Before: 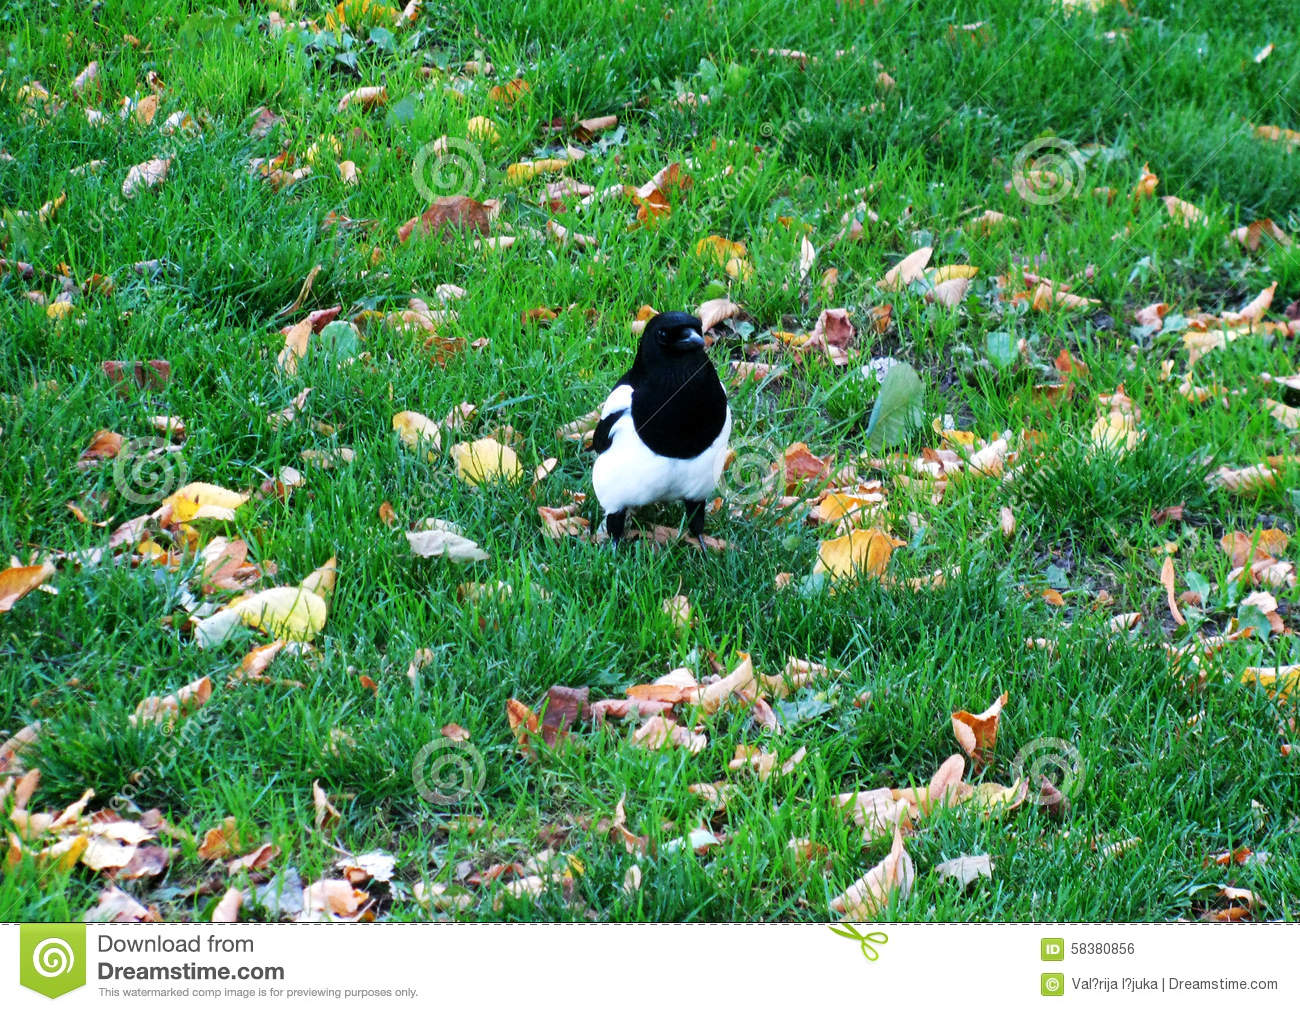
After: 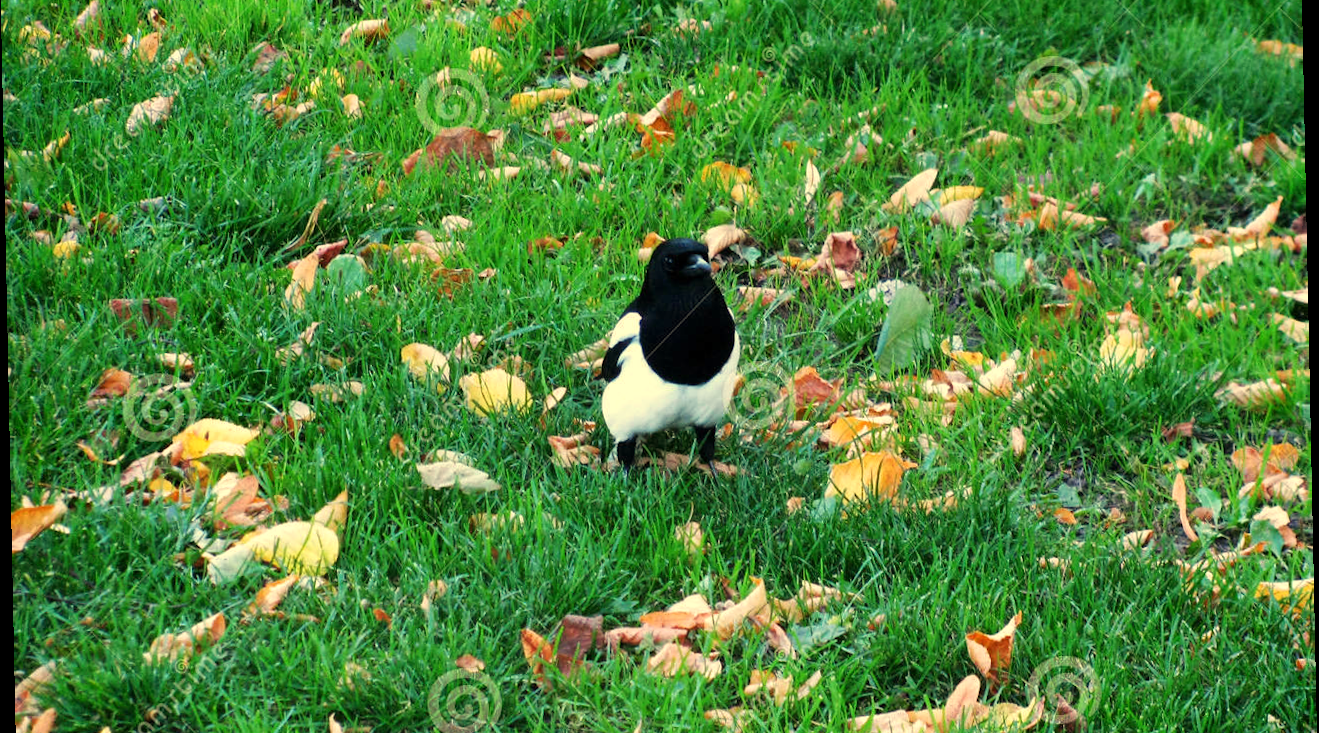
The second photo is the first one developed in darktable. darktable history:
rotate and perspective: rotation -1.17°, automatic cropping off
white balance: red 1.08, blue 0.791
shadows and highlights: radius 93.07, shadows -14.46, white point adjustment 0.23, highlights 31.48, compress 48.23%, highlights color adjustment 52.79%, soften with gaussian
crop and rotate: top 8.293%, bottom 20.996%
